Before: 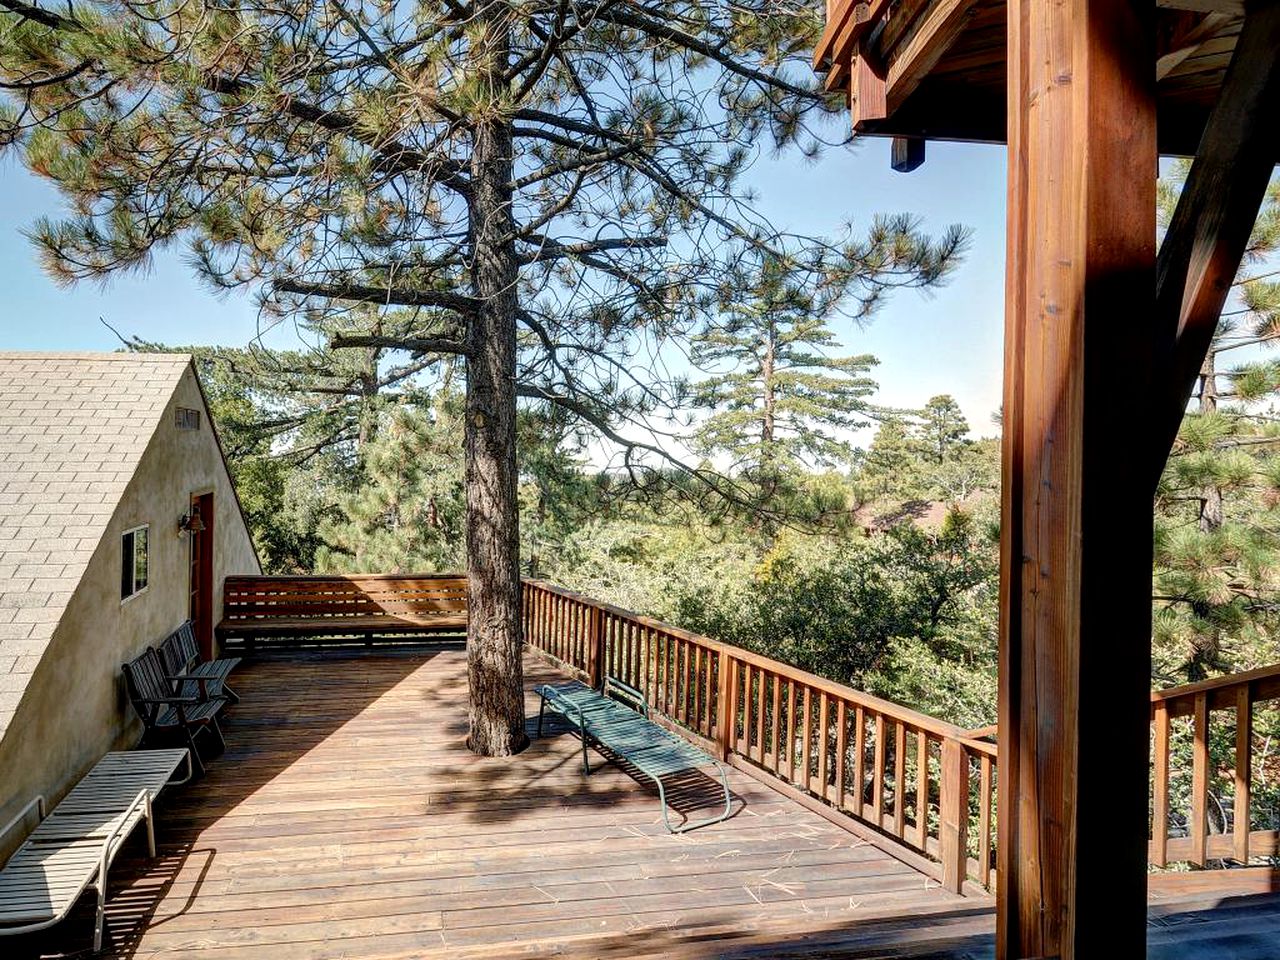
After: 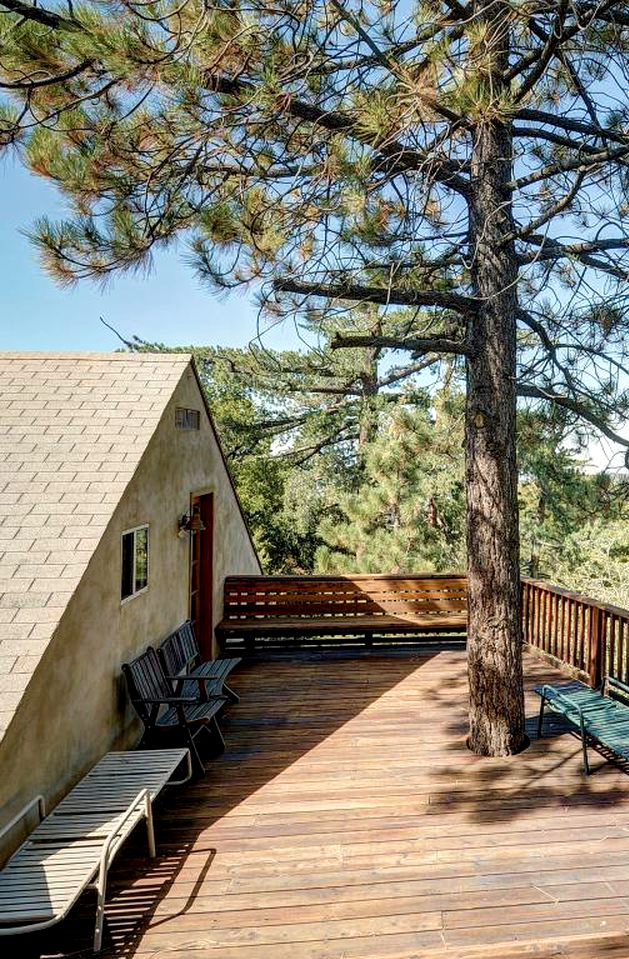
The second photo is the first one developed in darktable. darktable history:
velvia: on, module defaults
crop and rotate: left 0%, top 0%, right 50.845%
